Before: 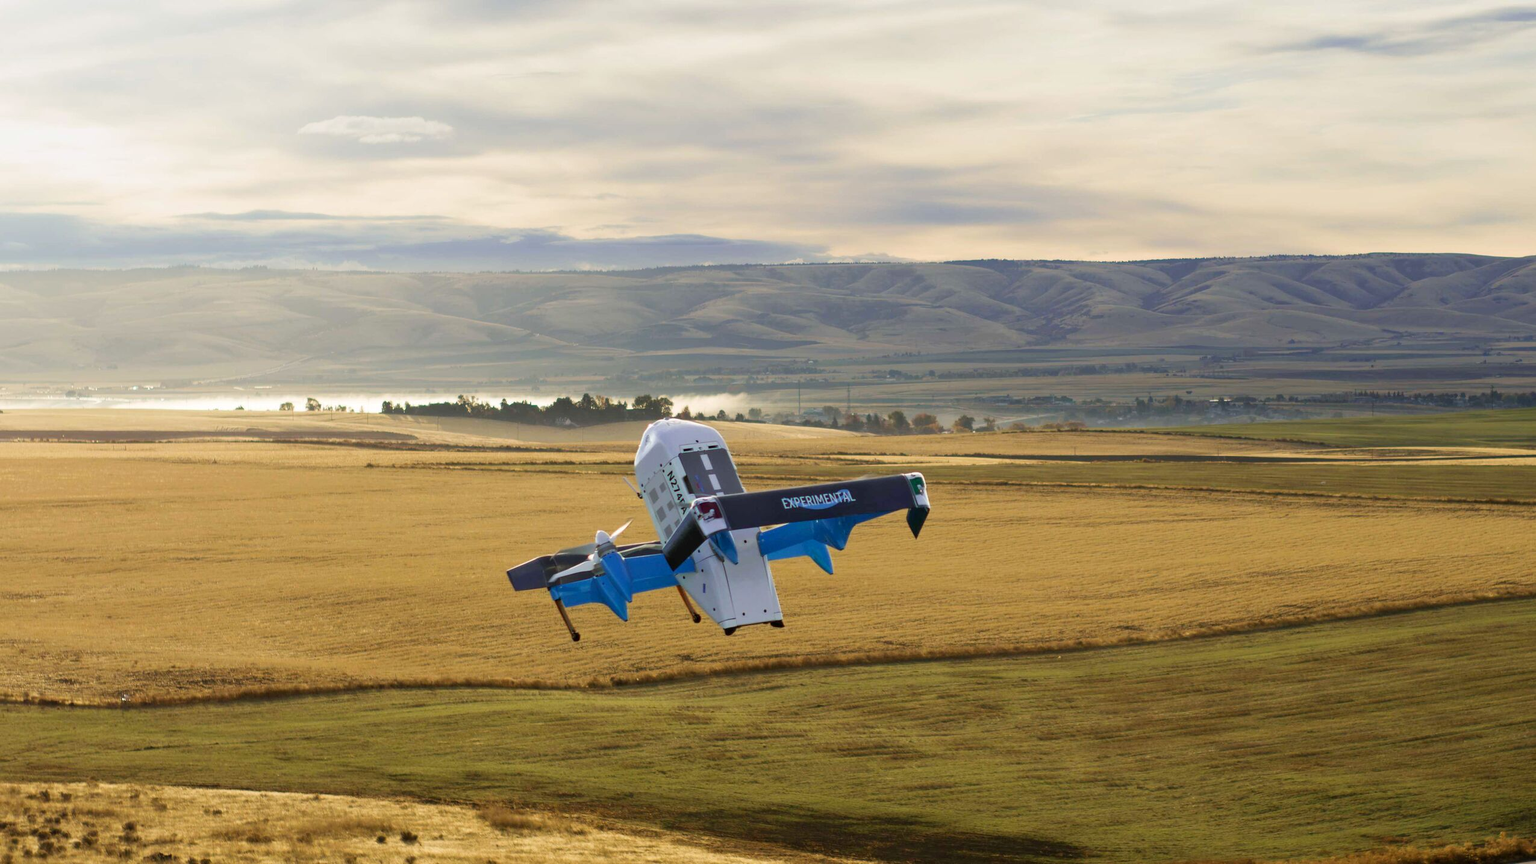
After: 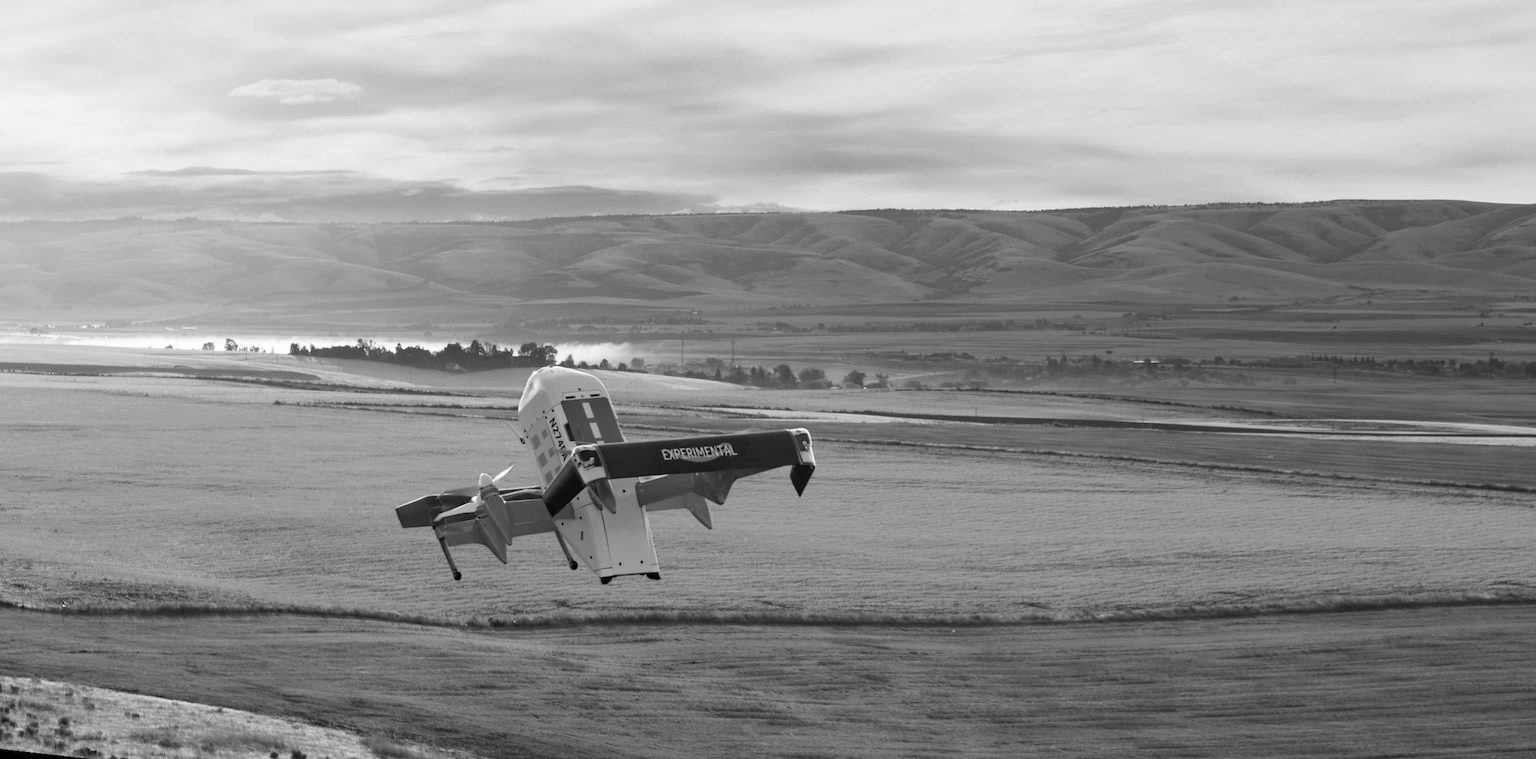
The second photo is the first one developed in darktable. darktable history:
rotate and perspective: rotation 1.69°, lens shift (vertical) -0.023, lens shift (horizontal) -0.291, crop left 0.025, crop right 0.988, crop top 0.092, crop bottom 0.842
monochrome: a 32, b 64, size 2.3, highlights 1
exposure: compensate highlight preservation false
